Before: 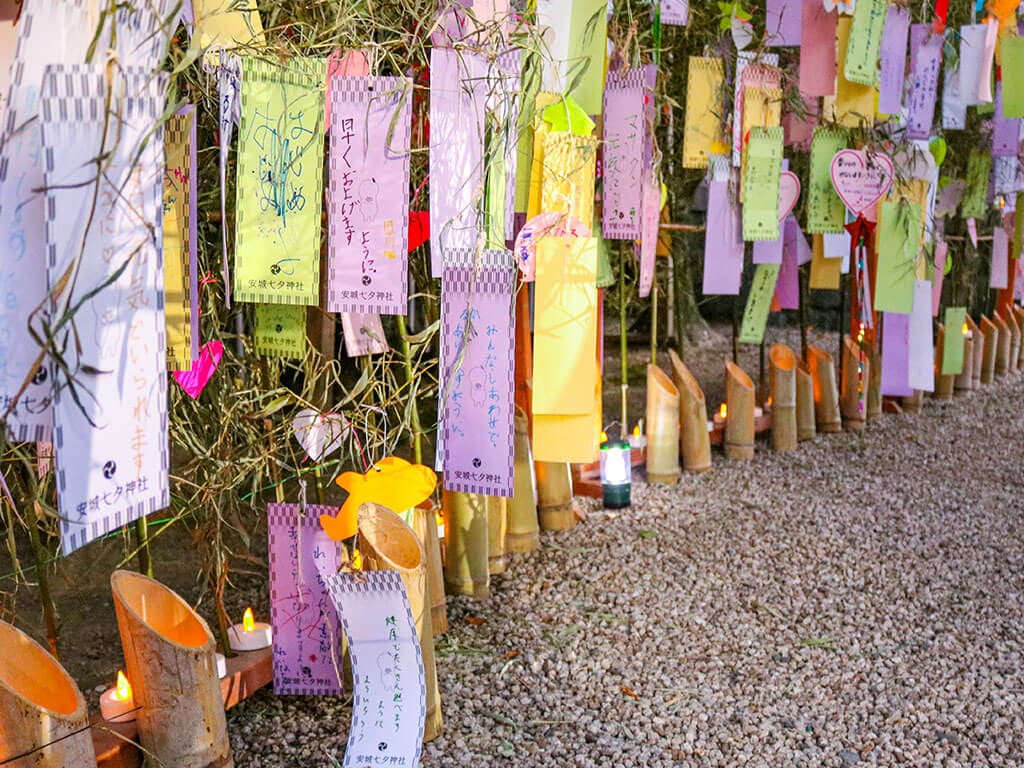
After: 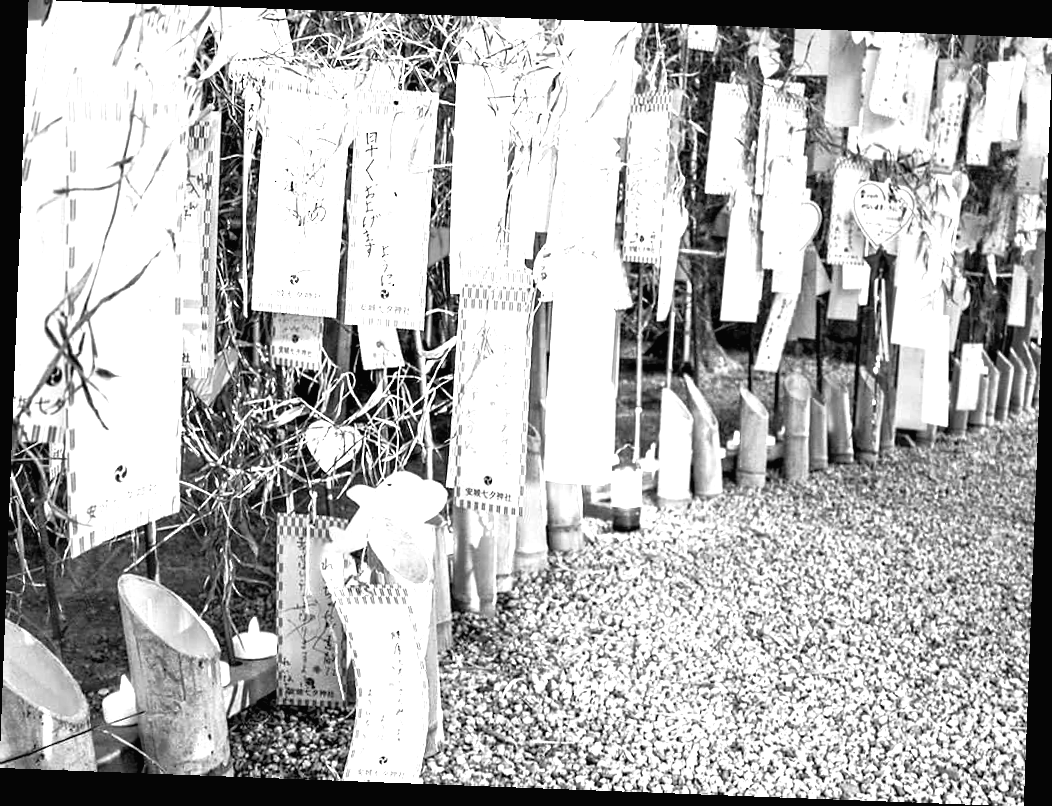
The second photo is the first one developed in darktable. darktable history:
levels: levels [0.012, 0.367, 0.697]
rotate and perspective: rotation 2.17°, automatic cropping off
monochrome: on, module defaults
exposure: black level correction 0.009, exposure -0.159 EV, compensate highlight preservation false
white balance: red 0.871, blue 1.249
tone curve: curves: ch0 [(0, 0.026) (0.181, 0.223) (0.405, 0.46) (0.456, 0.528) (0.634, 0.728) (0.877, 0.89) (0.984, 0.935)]; ch1 [(0, 0) (0.443, 0.43) (0.492, 0.488) (0.566, 0.579) (0.595, 0.625) (0.65, 0.657) (0.696, 0.725) (1, 1)]; ch2 [(0, 0) (0.33, 0.301) (0.421, 0.443) (0.447, 0.489) (0.495, 0.494) (0.537, 0.57) (0.586, 0.591) (0.663, 0.686) (1, 1)], color space Lab, independent channels, preserve colors none
